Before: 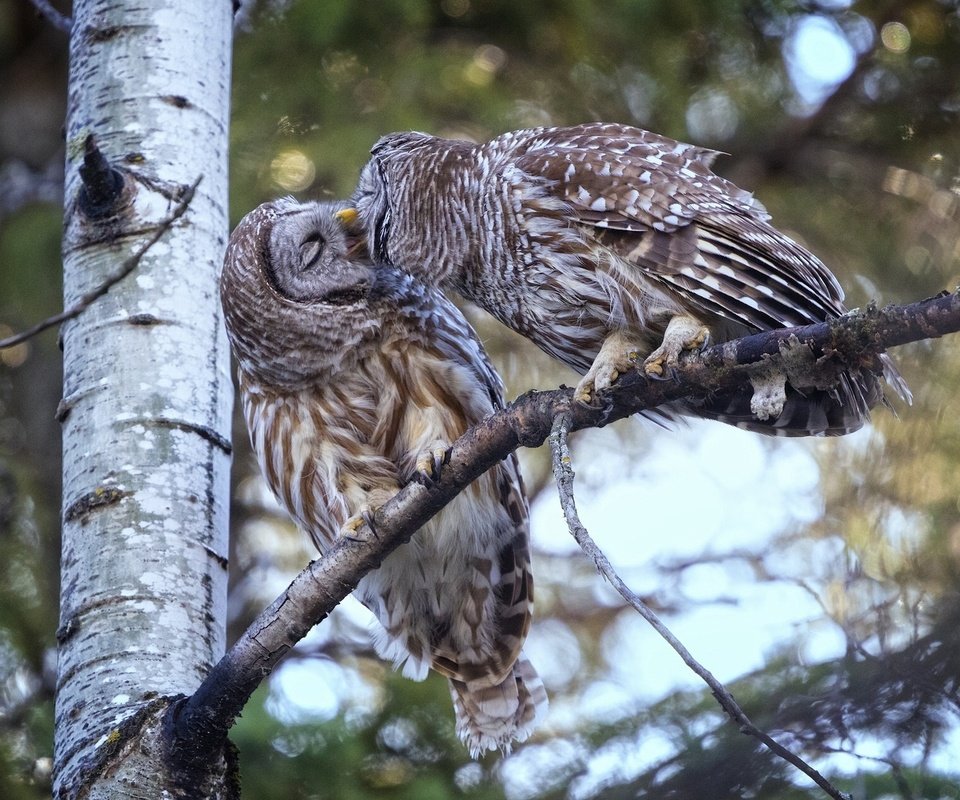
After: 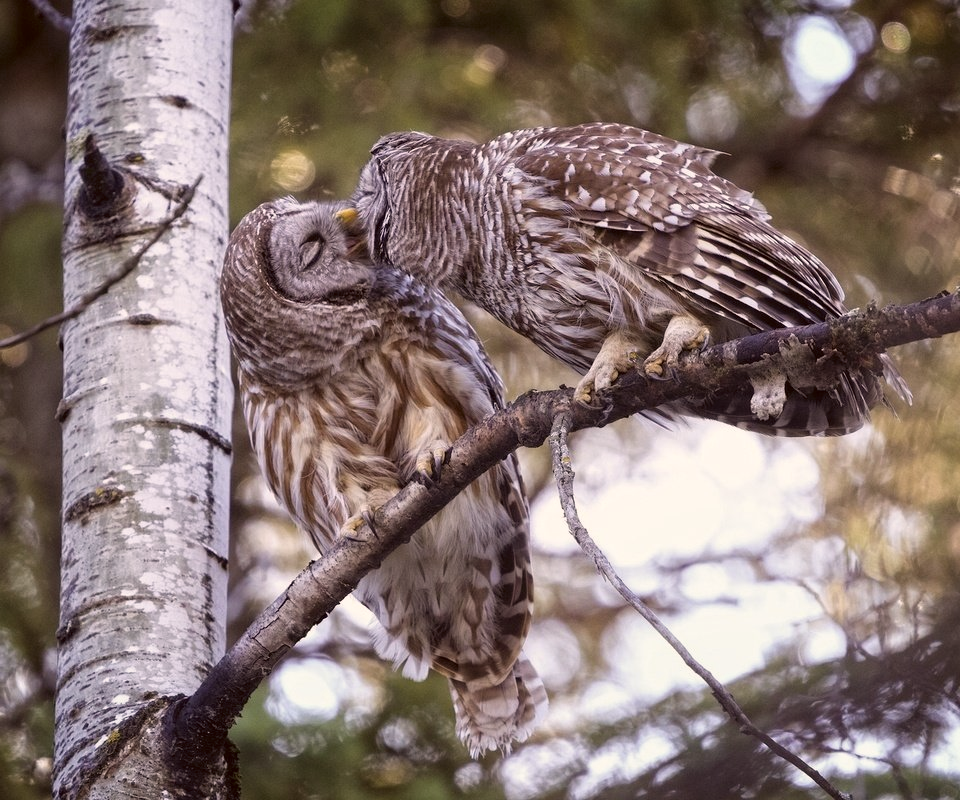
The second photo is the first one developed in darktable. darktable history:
color correction: highlights a* 10.17, highlights b* 9.63, shadows a* 7.94, shadows b* 8.35, saturation 0.817
